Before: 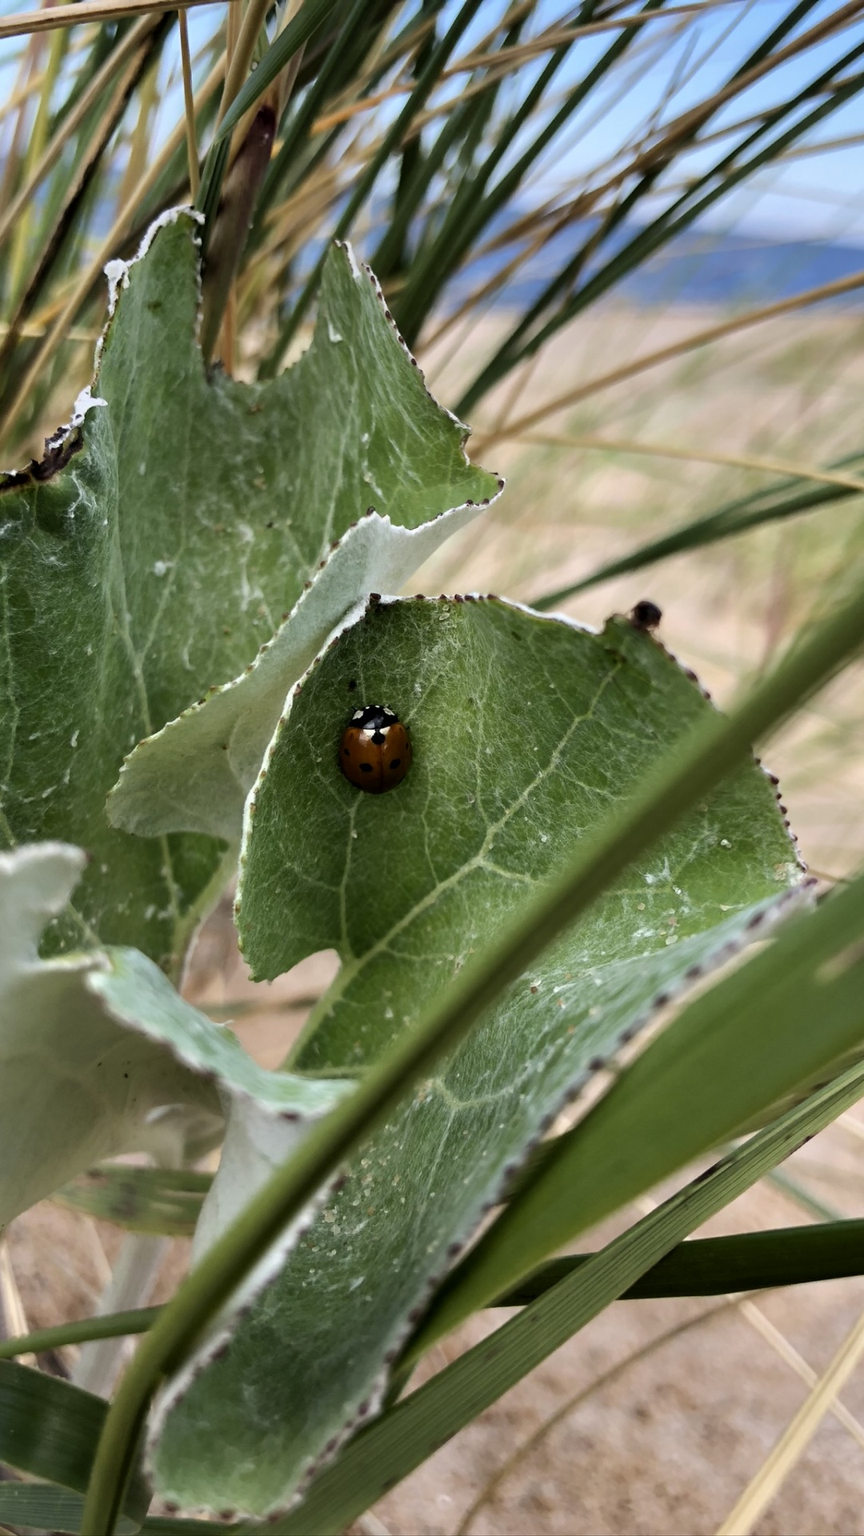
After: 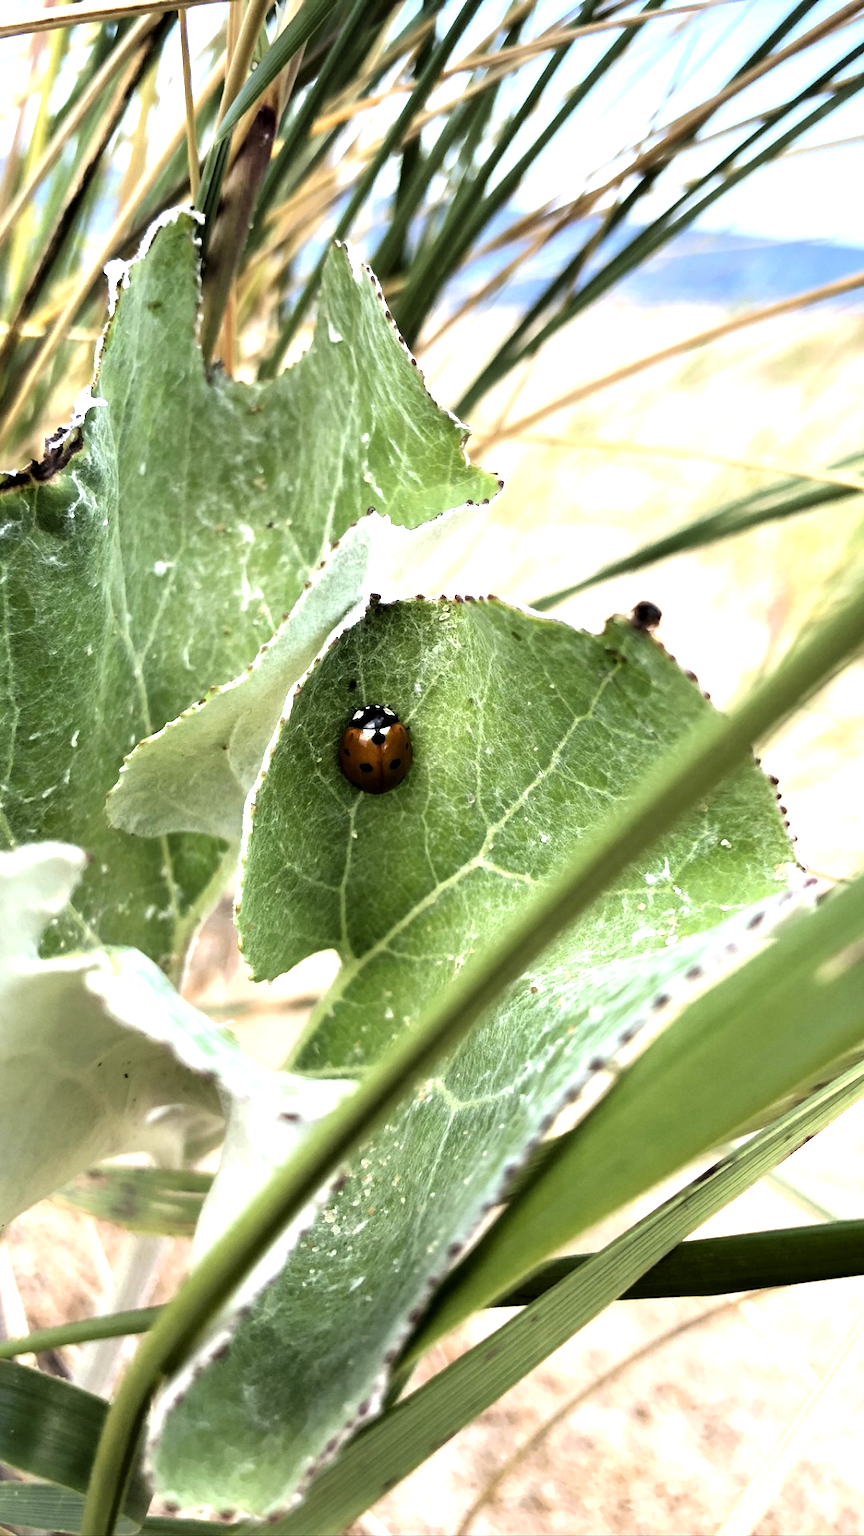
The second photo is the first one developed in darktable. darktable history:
exposure: exposure 0.774 EV, compensate exposure bias true, compensate highlight preservation false
tone equalizer: -8 EV -0.736 EV, -7 EV -0.716 EV, -6 EV -0.599 EV, -5 EV -0.369 EV, -3 EV 0.368 EV, -2 EV 0.6 EV, -1 EV 0.701 EV, +0 EV 0.74 EV
